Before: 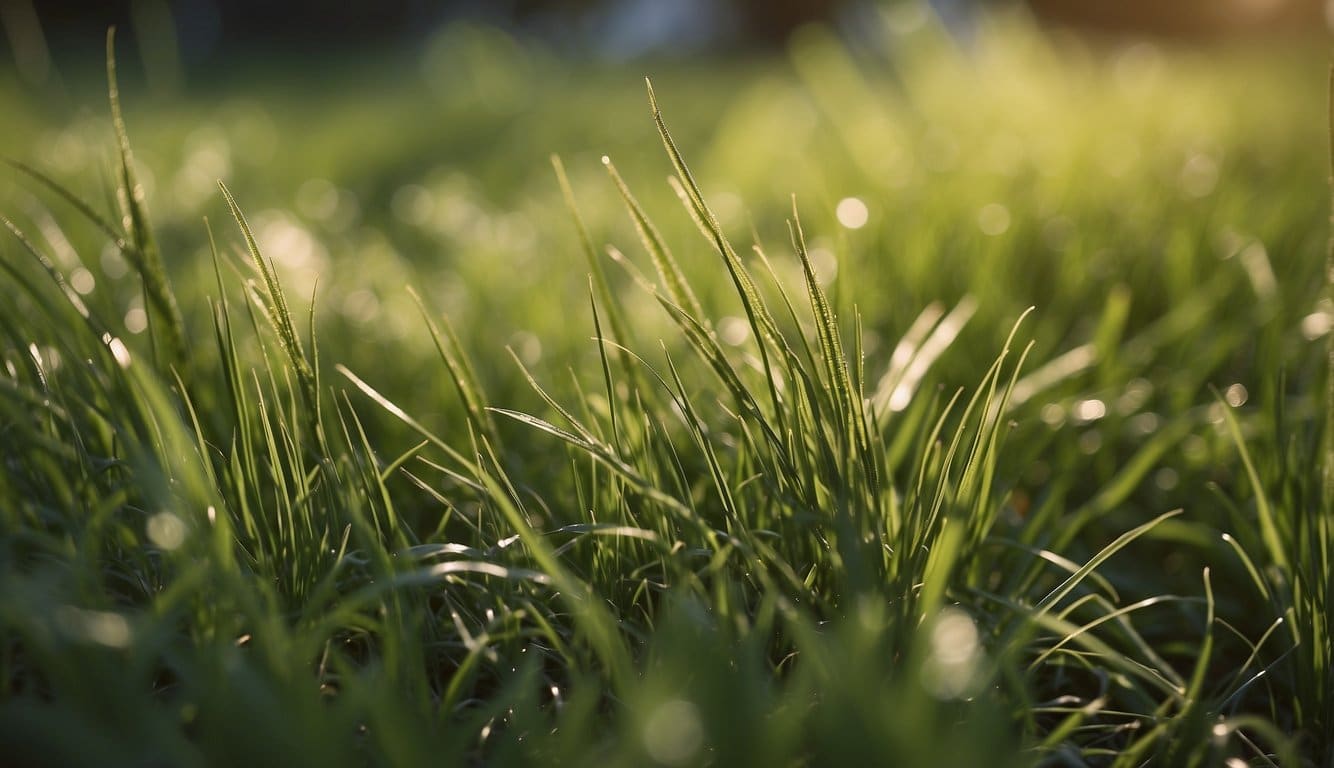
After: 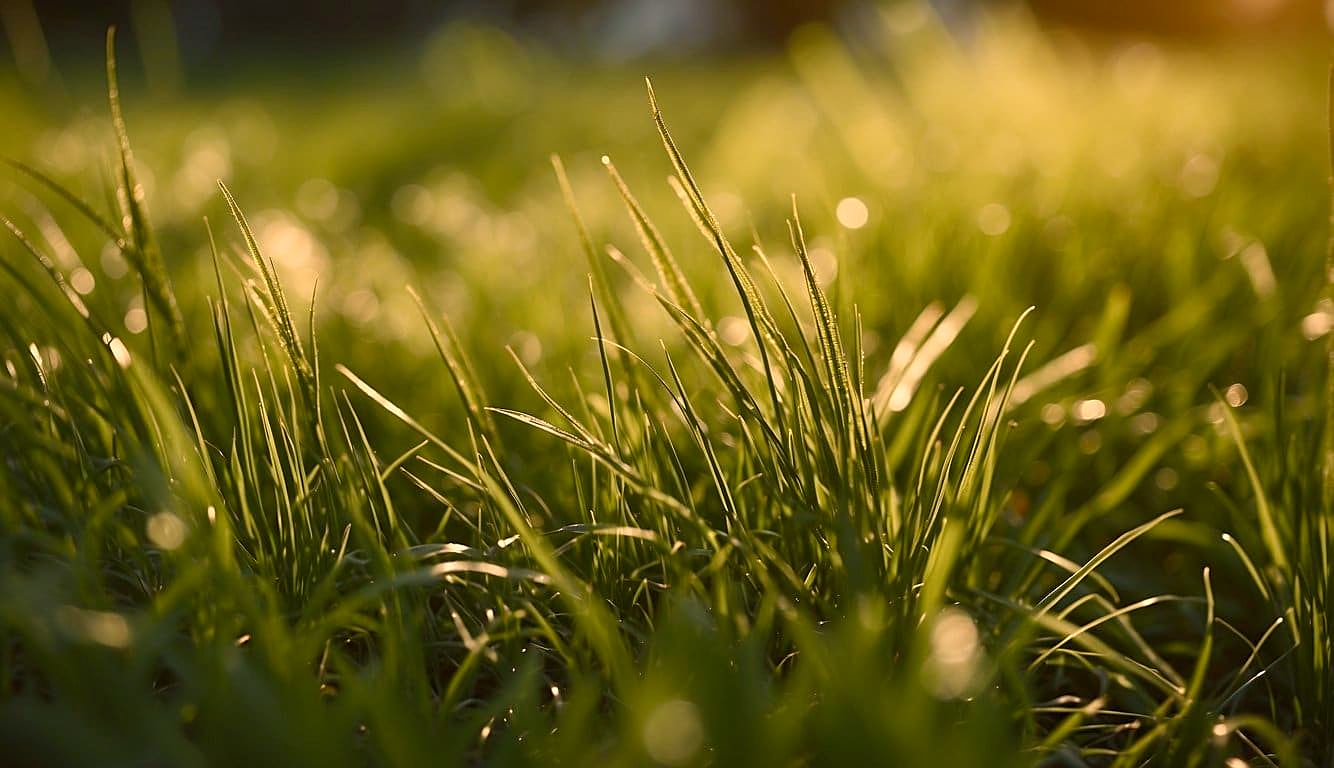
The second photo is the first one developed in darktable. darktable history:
white balance: red 1.138, green 0.996, blue 0.812
sharpen: on, module defaults
color balance rgb: perceptual saturation grading › global saturation 20%, perceptual saturation grading › highlights -25%, perceptual saturation grading › shadows 25%
